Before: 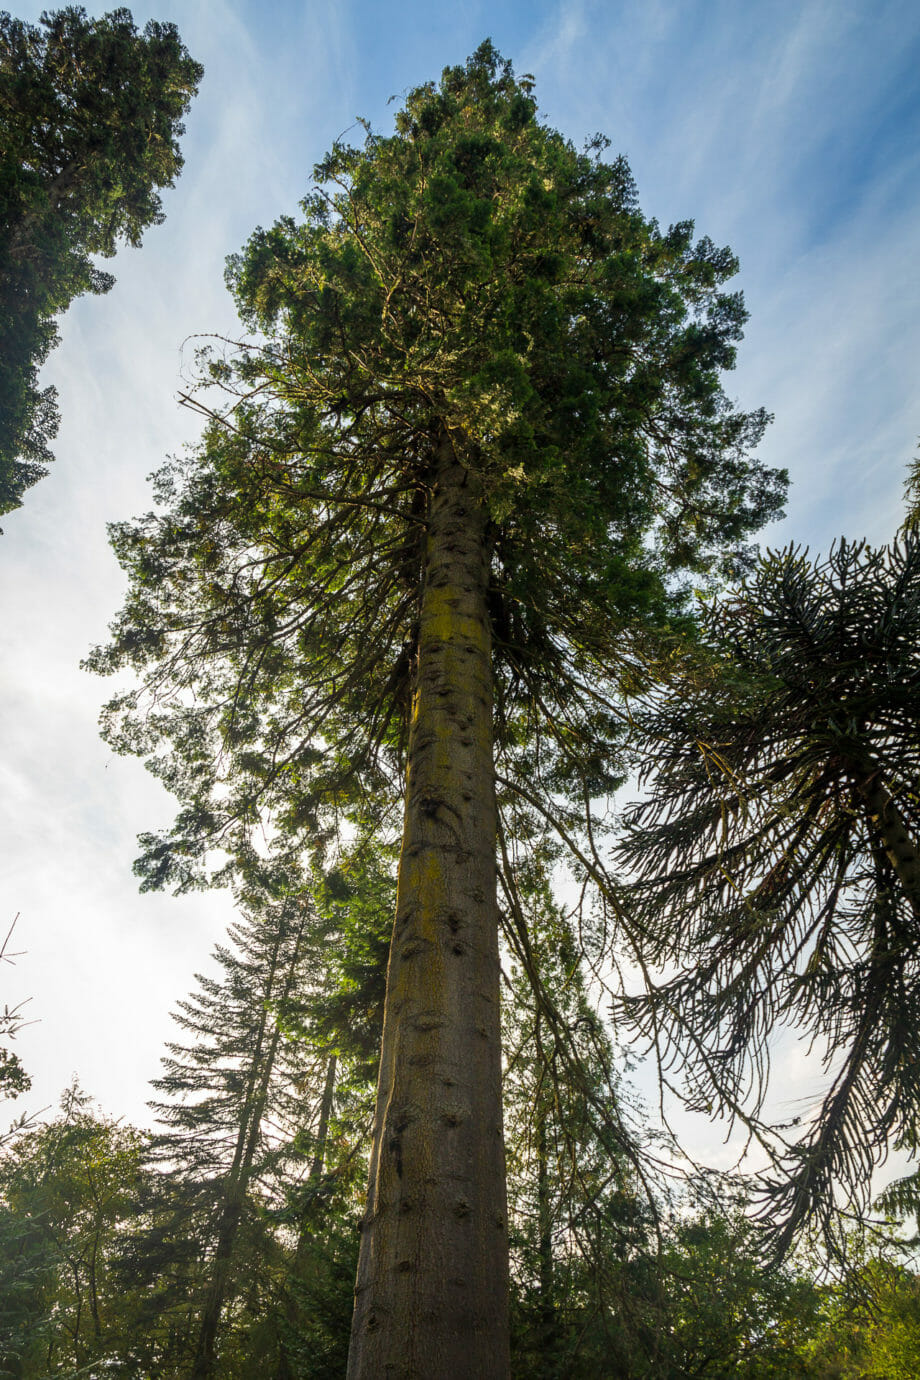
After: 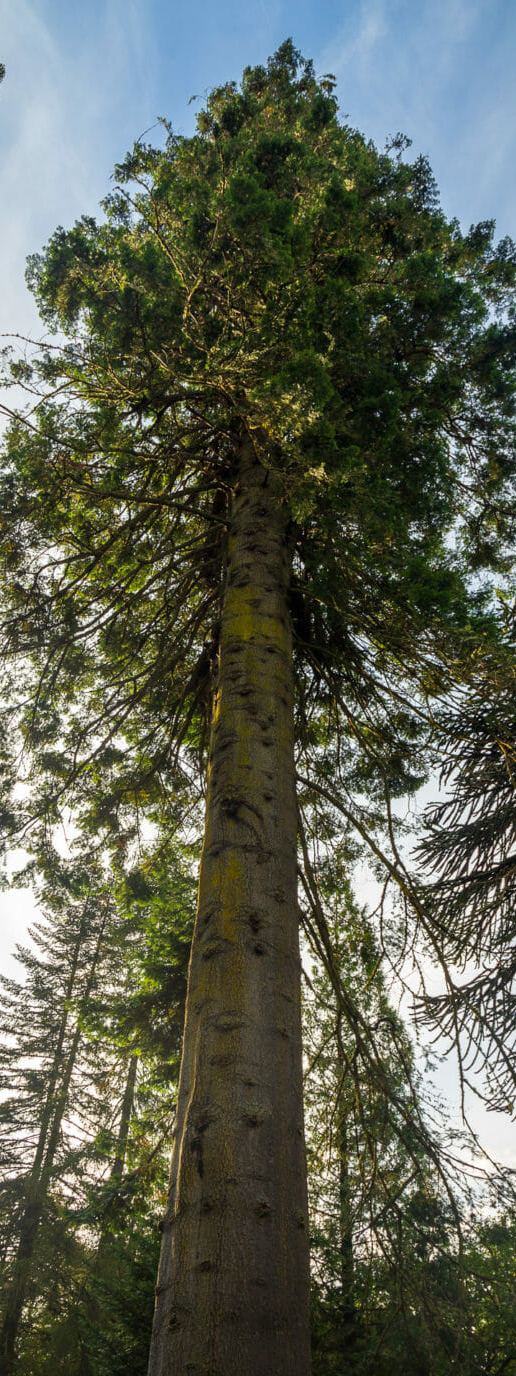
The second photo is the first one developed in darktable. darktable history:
crop: left 21.674%, right 22.086%
